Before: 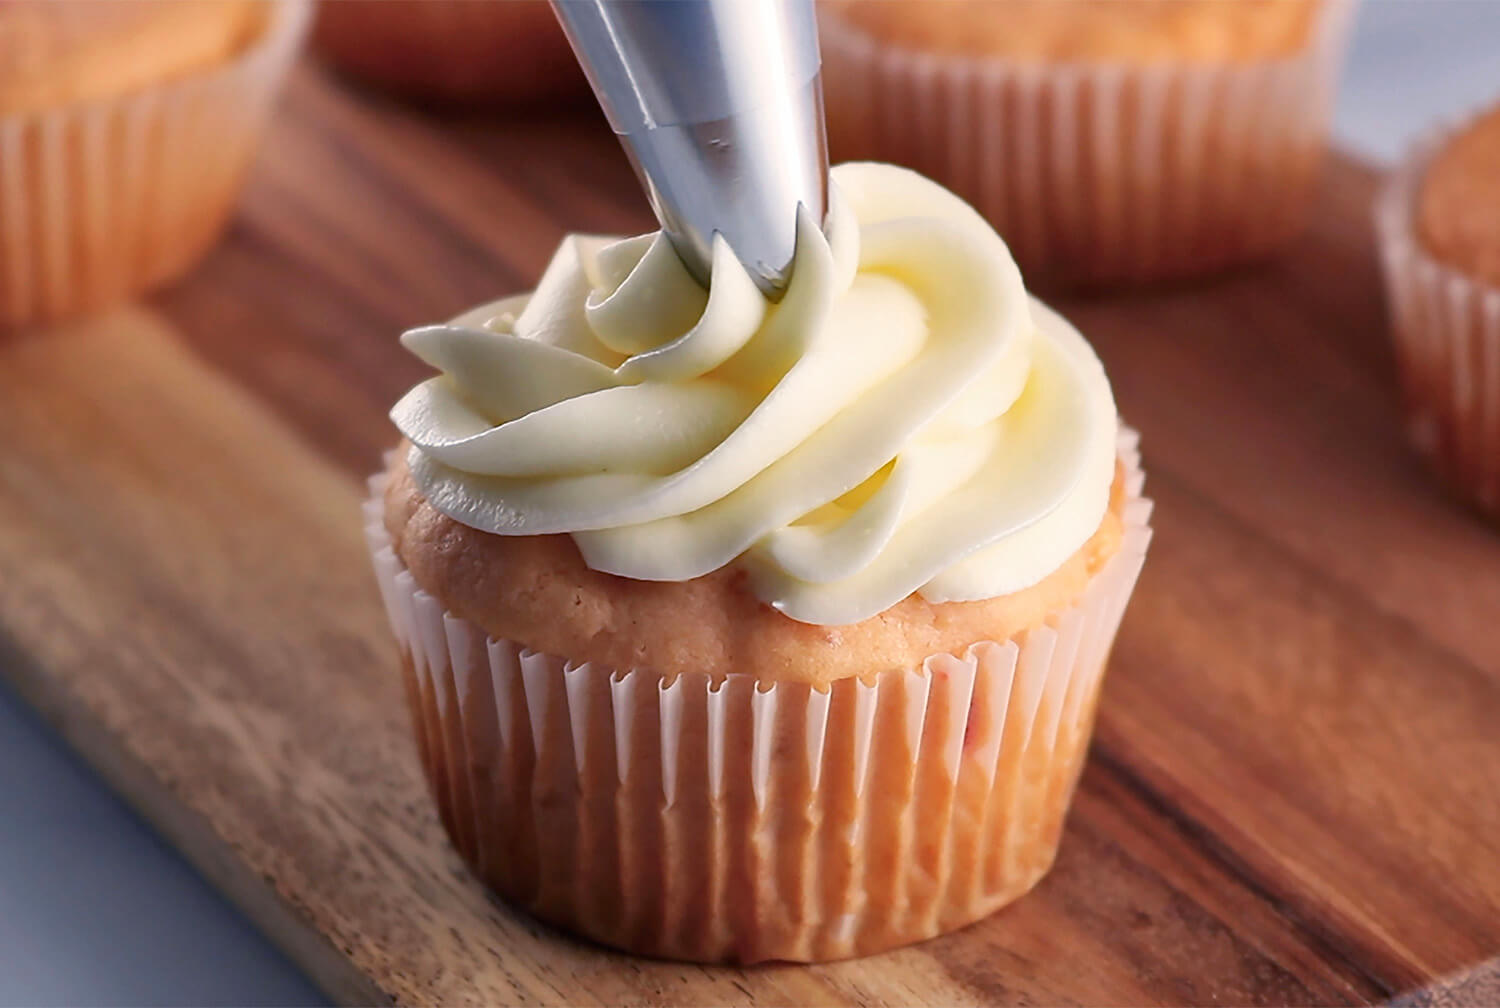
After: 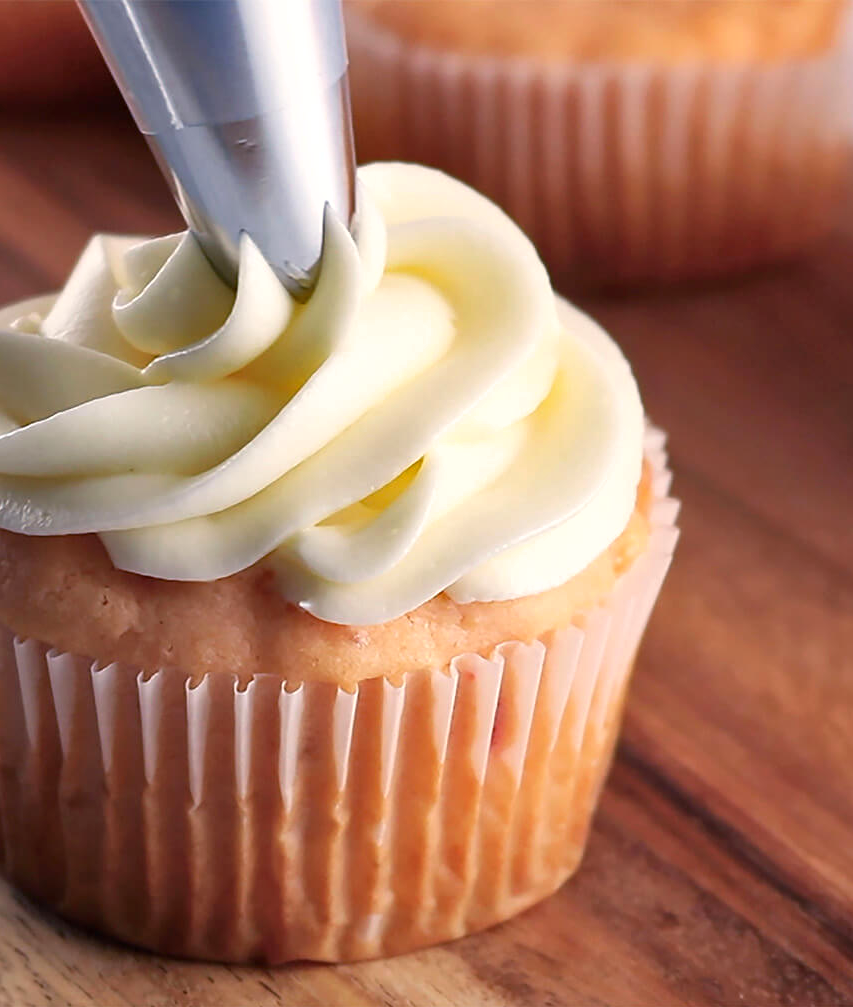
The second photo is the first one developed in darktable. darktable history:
shadows and highlights: shadows 29.76, highlights -30.38, highlights color adjustment 88.95%, low approximation 0.01, soften with gaussian
crop: left 31.578%, top 0.021%, right 11.504%
exposure: exposure 0.165 EV, compensate exposure bias true, compensate highlight preservation false
